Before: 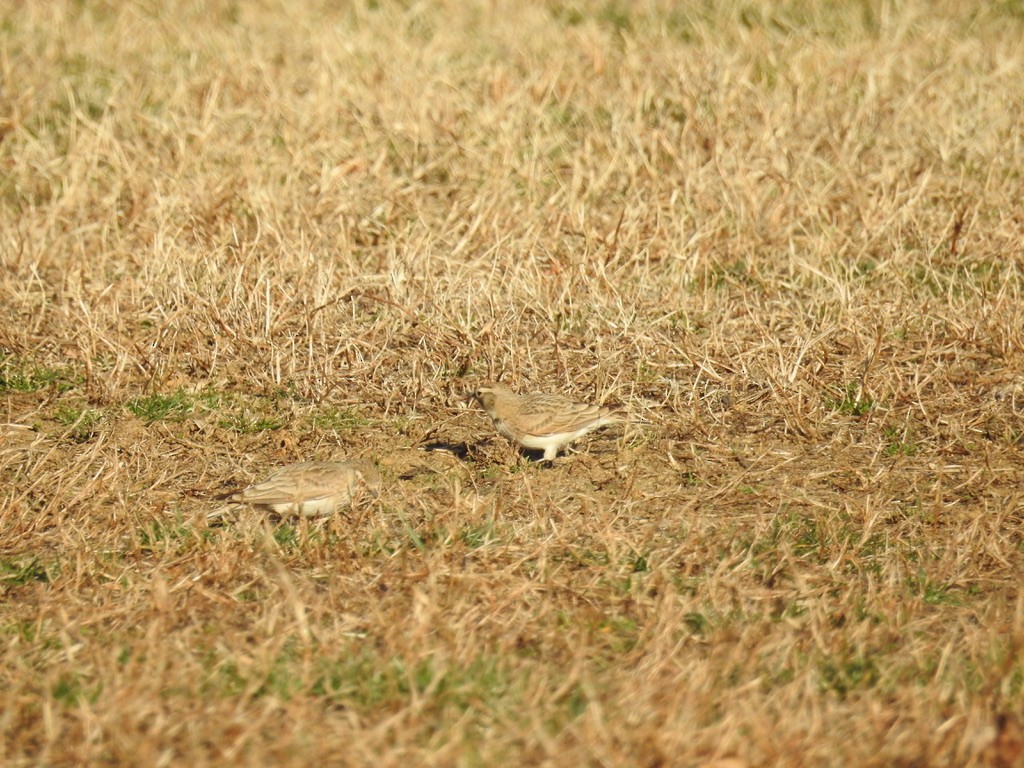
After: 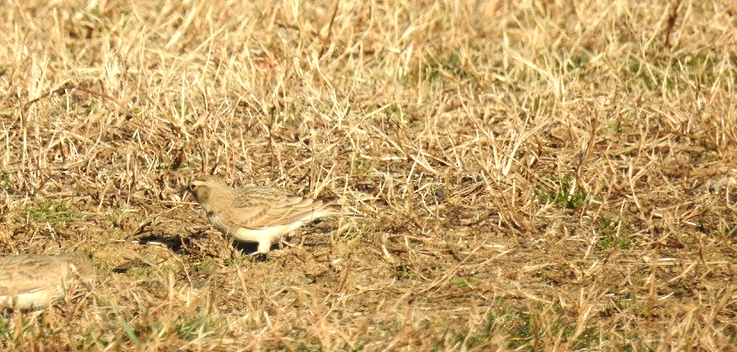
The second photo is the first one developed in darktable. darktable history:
crop and rotate: left 27.938%, top 27.046%, bottom 27.046%
tone equalizer: -8 EV -0.417 EV, -7 EV -0.389 EV, -6 EV -0.333 EV, -5 EV -0.222 EV, -3 EV 0.222 EV, -2 EV 0.333 EV, -1 EV 0.389 EV, +0 EV 0.417 EV, edges refinement/feathering 500, mask exposure compensation -1.57 EV, preserve details no
